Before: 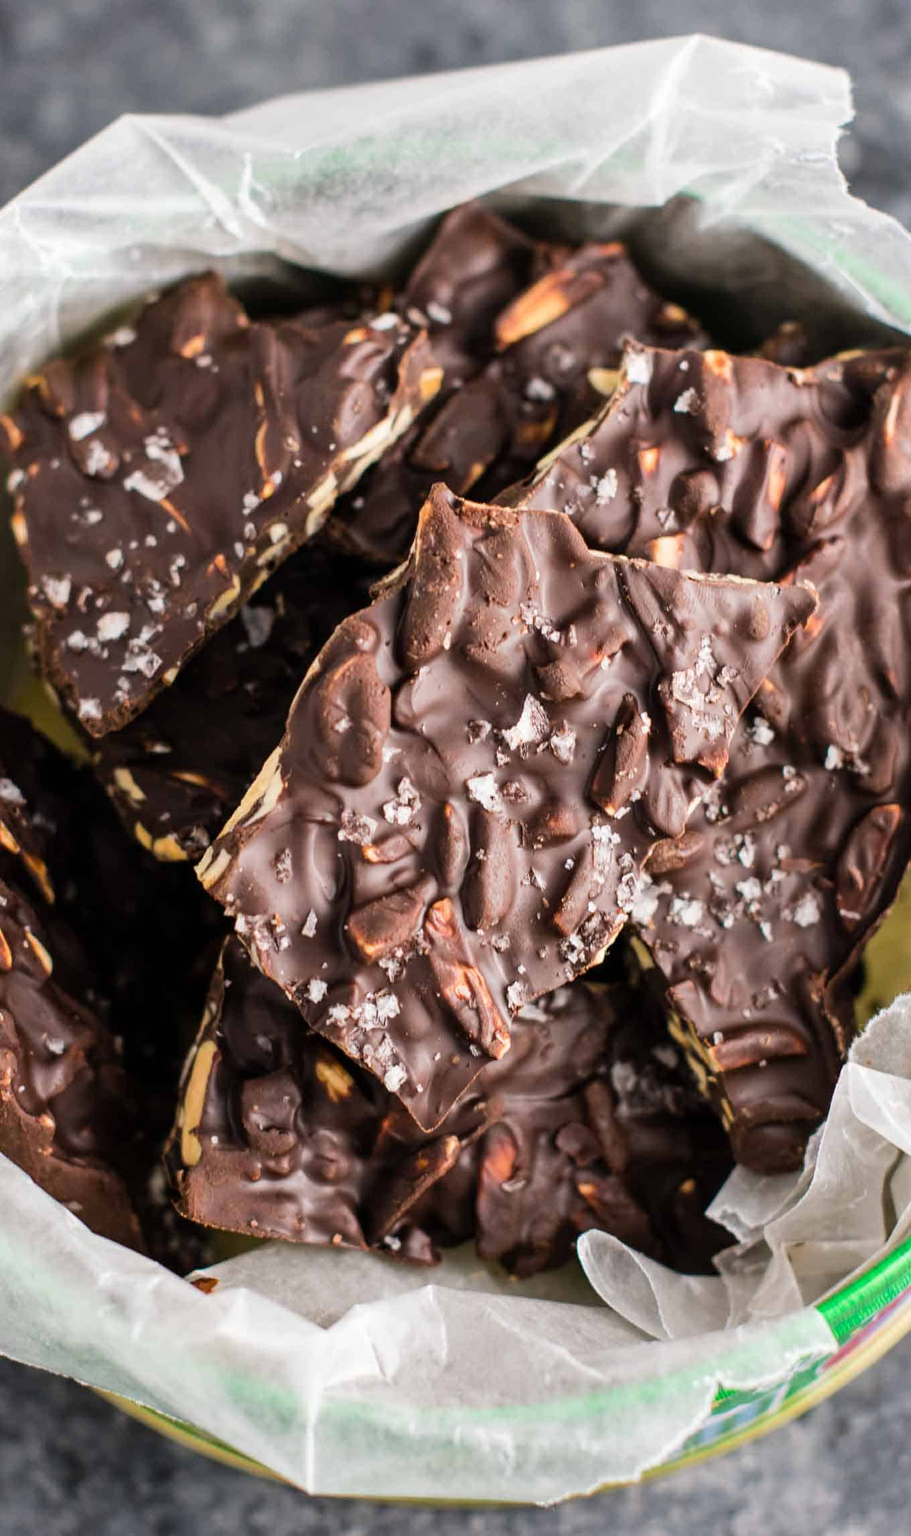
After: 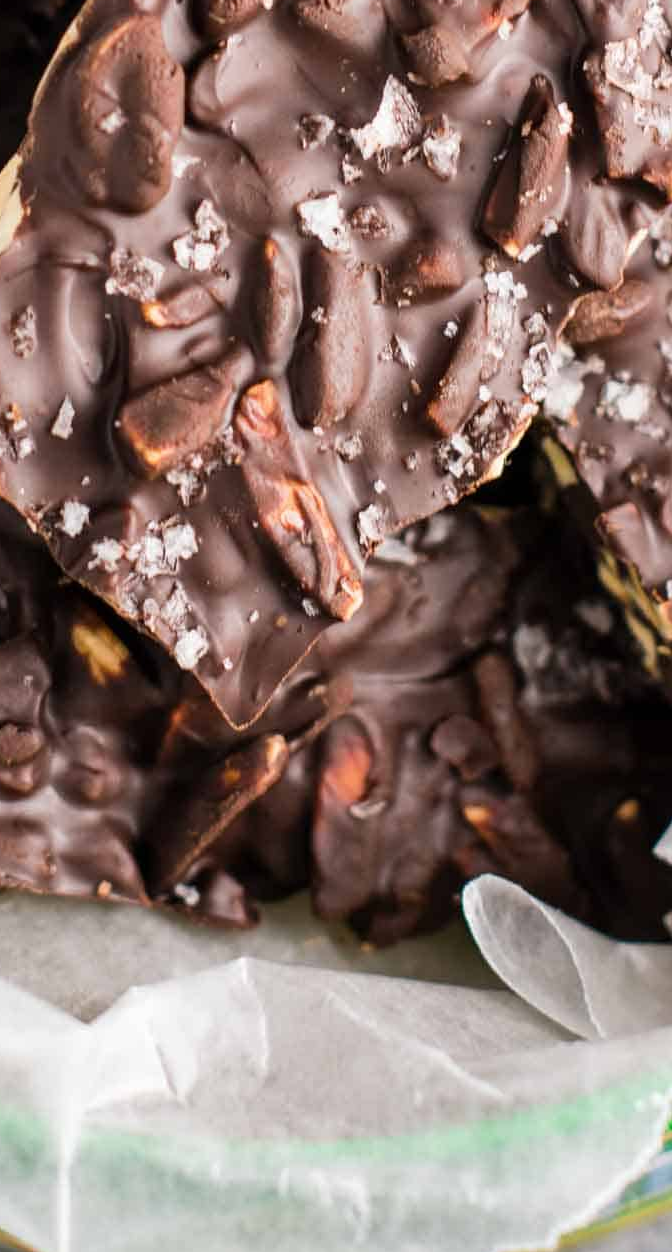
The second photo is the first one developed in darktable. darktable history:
crop: left 29.372%, top 41.903%, right 21.17%, bottom 3.46%
